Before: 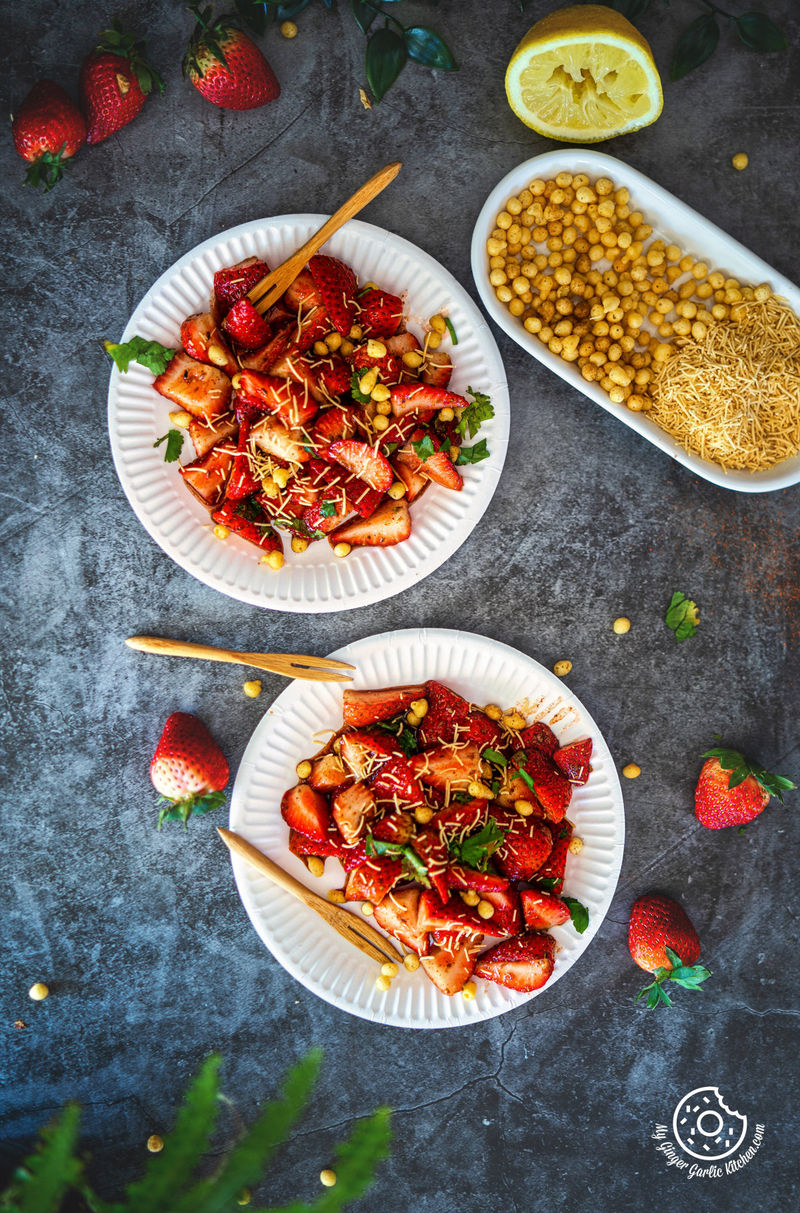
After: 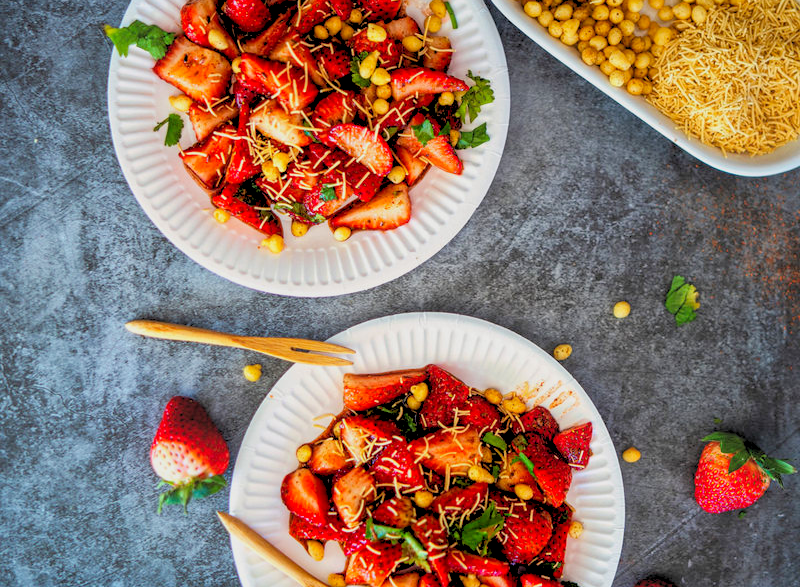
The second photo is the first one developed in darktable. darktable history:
rgb levels: preserve colors sum RGB, levels [[0.038, 0.433, 0.934], [0, 0.5, 1], [0, 0.5, 1]]
crop and rotate: top 26.056%, bottom 25.543%
contrast brightness saturation: saturation 0.1
